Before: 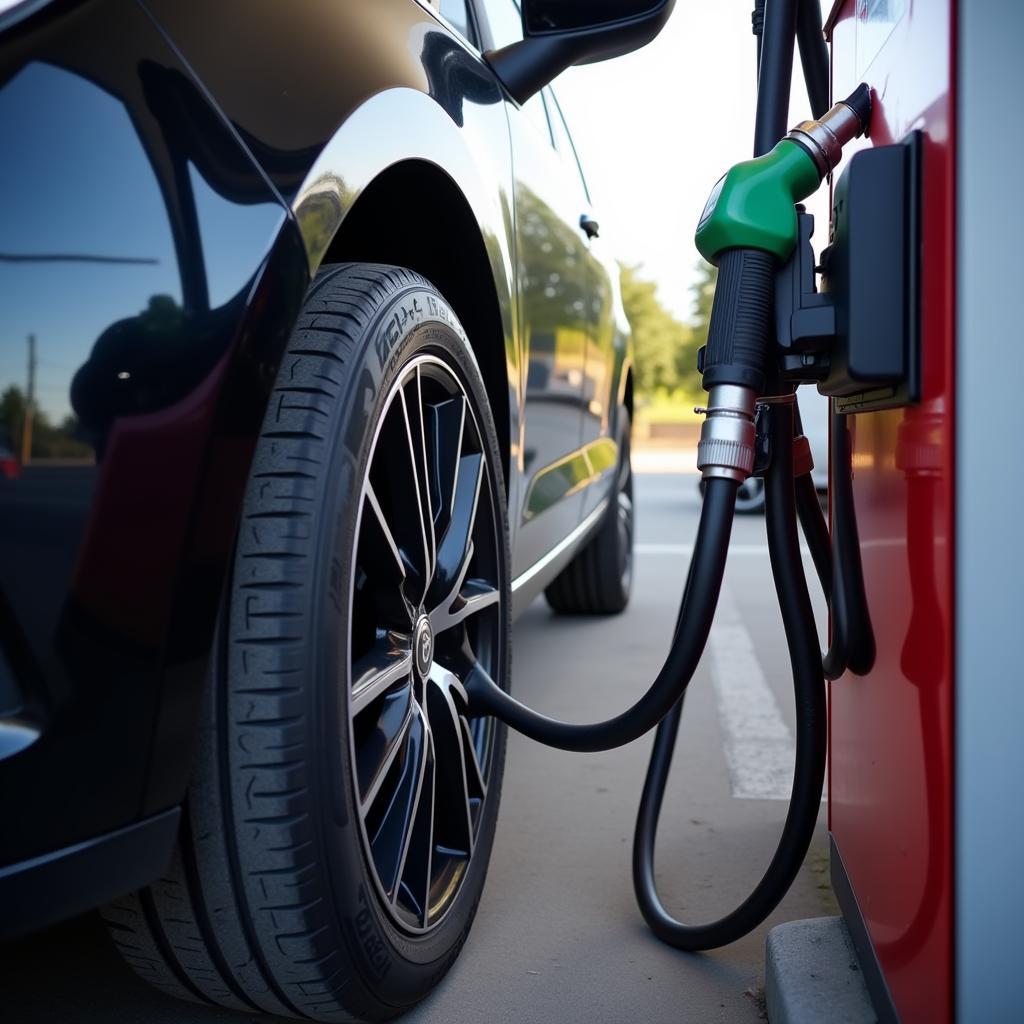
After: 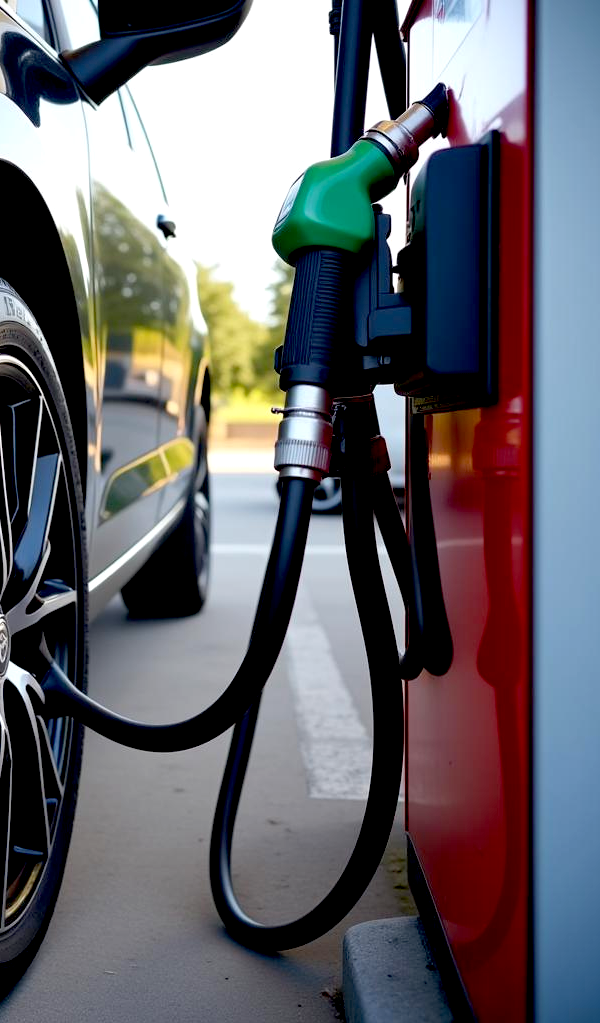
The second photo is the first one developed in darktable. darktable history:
exposure: black level correction 0.024, exposure 0.18 EV, compensate highlight preservation false
crop: left 41.375%
